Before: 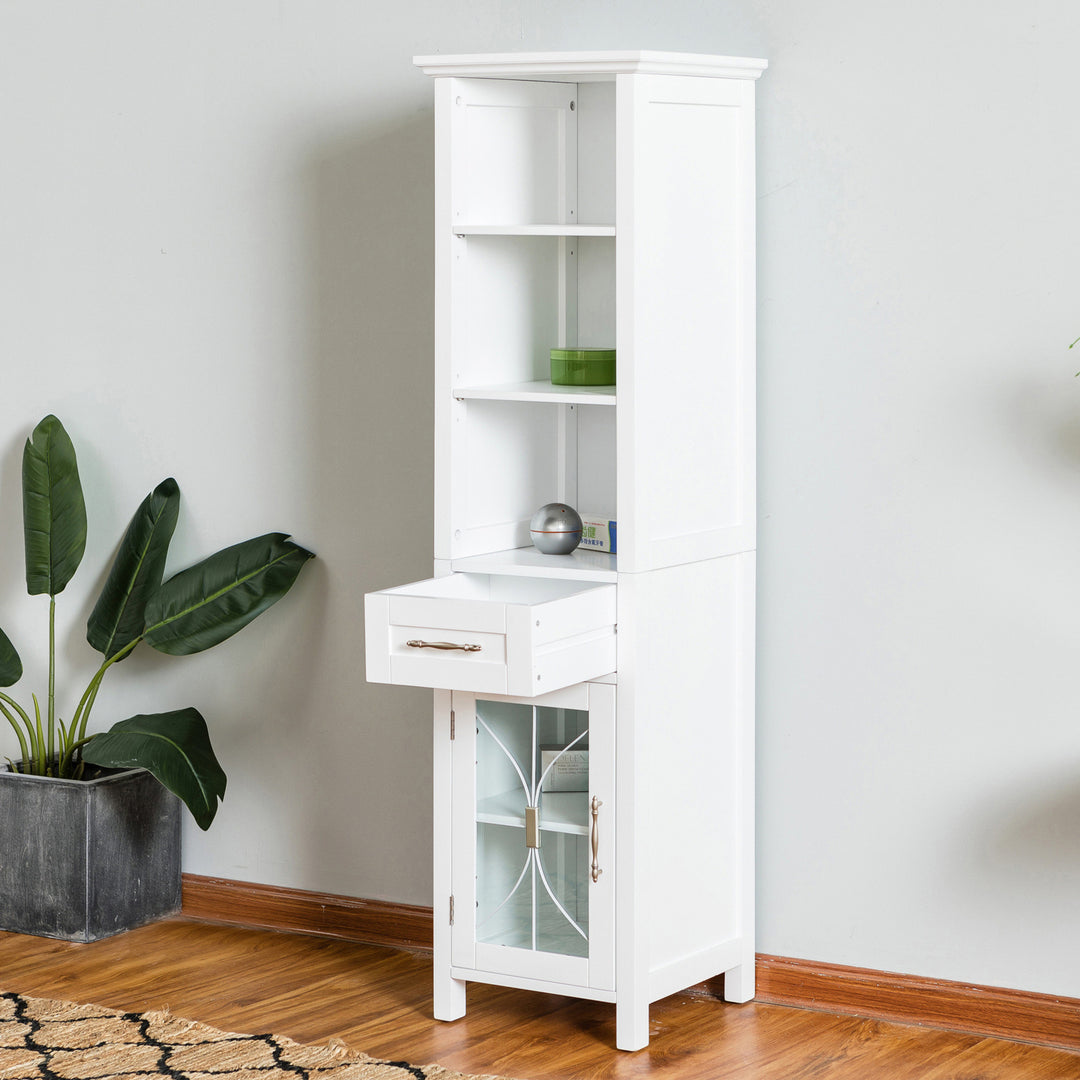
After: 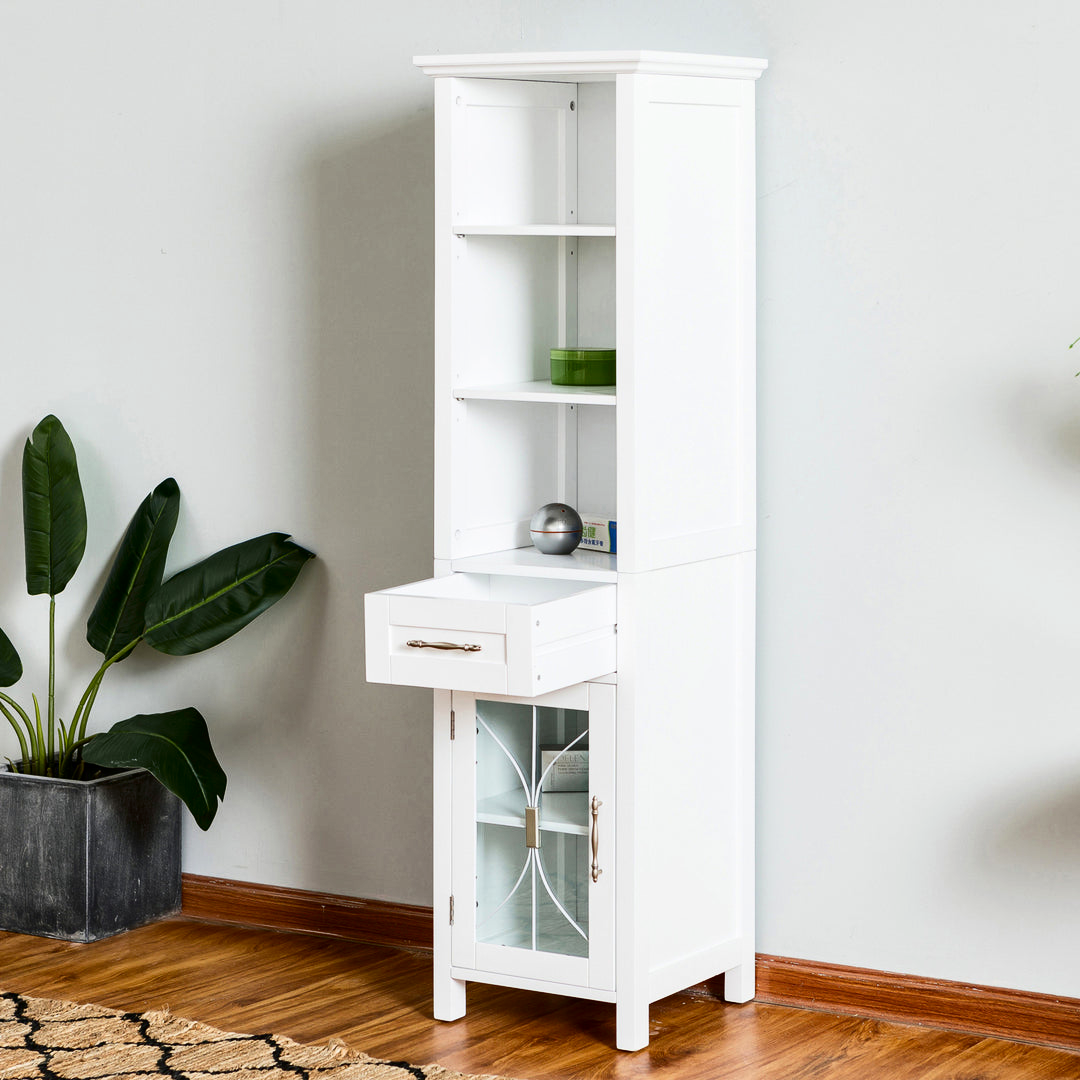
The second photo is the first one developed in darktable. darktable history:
contrast brightness saturation: contrast 0.197, brightness -0.102, saturation 0.103
